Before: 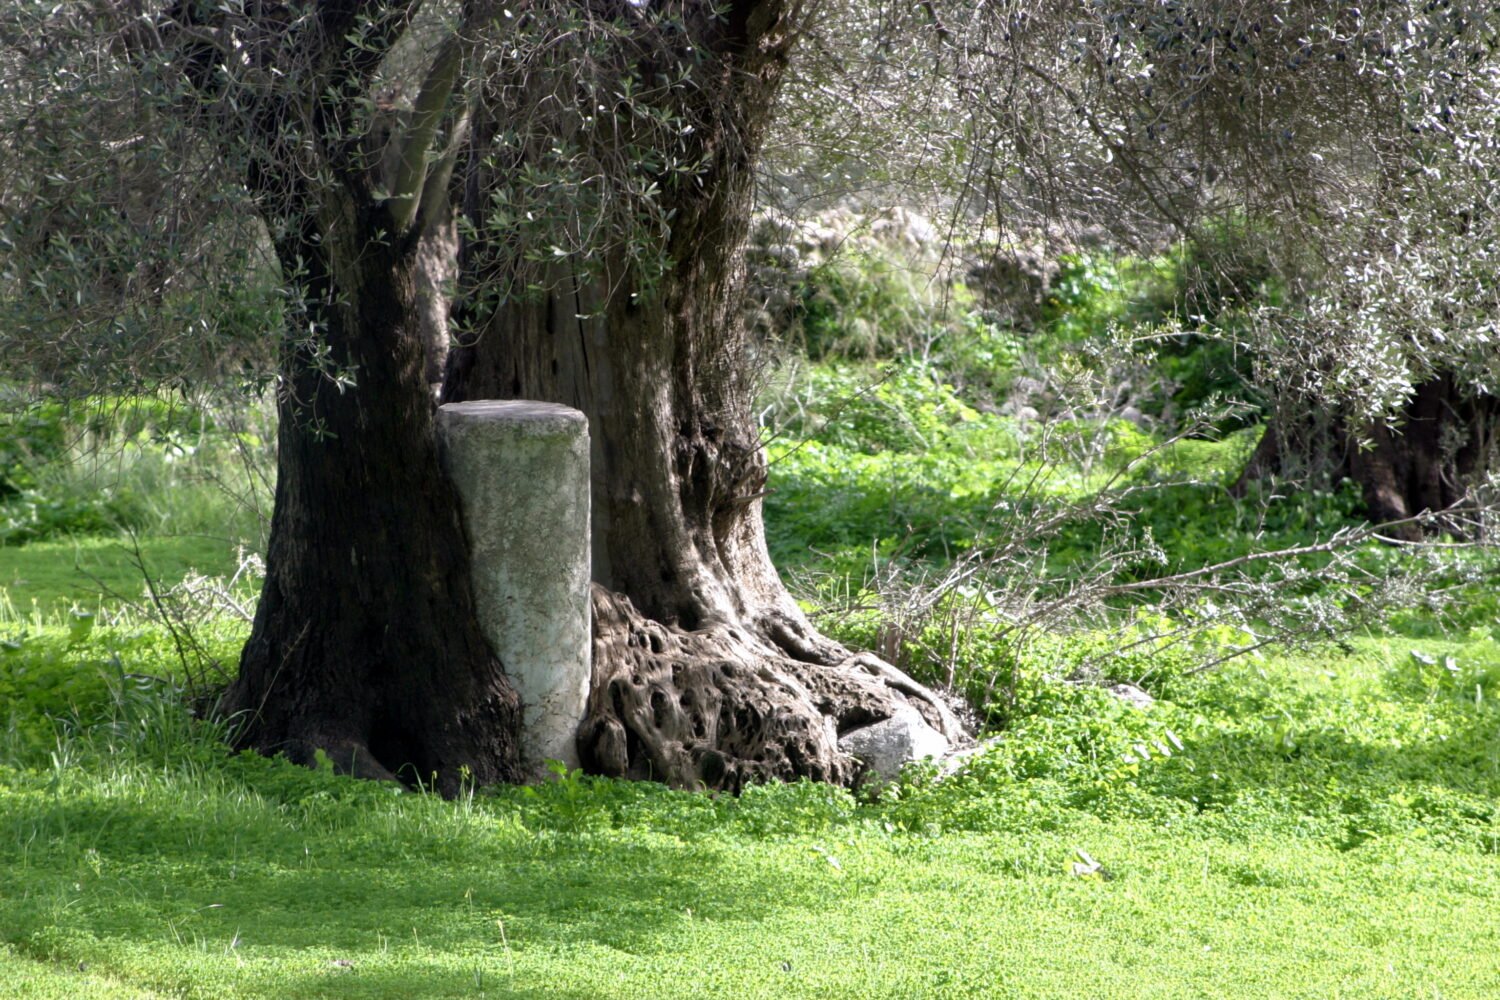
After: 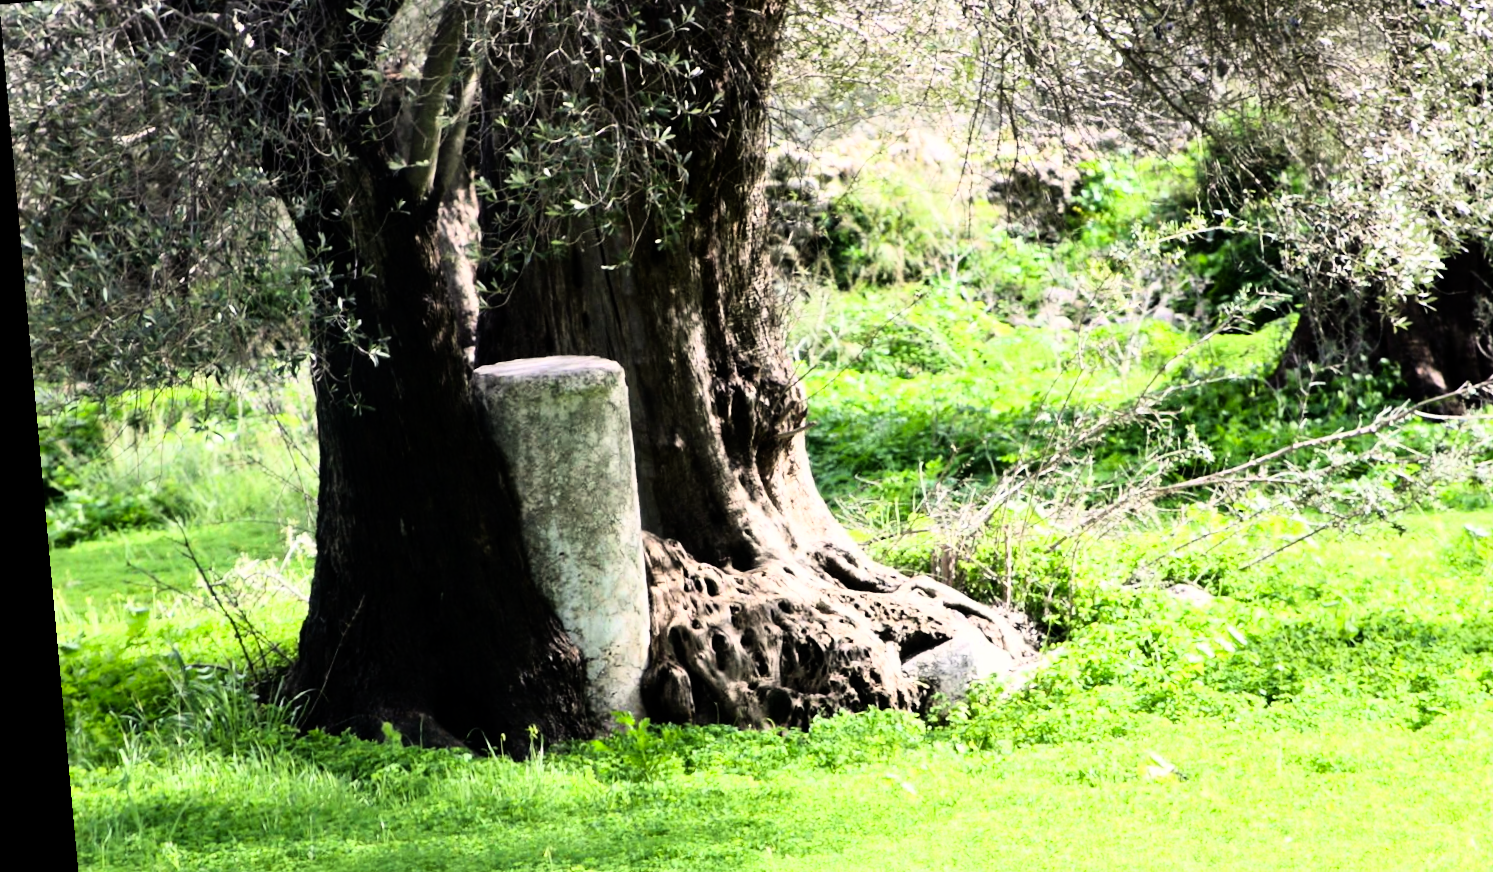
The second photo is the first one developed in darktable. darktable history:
color correction: highlights a* 0.816, highlights b* 2.78, saturation 1.1
crop and rotate: angle 0.03°, top 11.643%, right 5.651%, bottom 11.189%
rotate and perspective: rotation -5.2°, automatic cropping off
rgb curve: curves: ch0 [(0, 0) (0.21, 0.15) (0.24, 0.21) (0.5, 0.75) (0.75, 0.96) (0.89, 0.99) (1, 1)]; ch1 [(0, 0.02) (0.21, 0.13) (0.25, 0.2) (0.5, 0.67) (0.75, 0.9) (0.89, 0.97) (1, 1)]; ch2 [(0, 0.02) (0.21, 0.13) (0.25, 0.2) (0.5, 0.67) (0.75, 0.9) (0.89, 0.97) (1, 1)], compensate middle gray true
